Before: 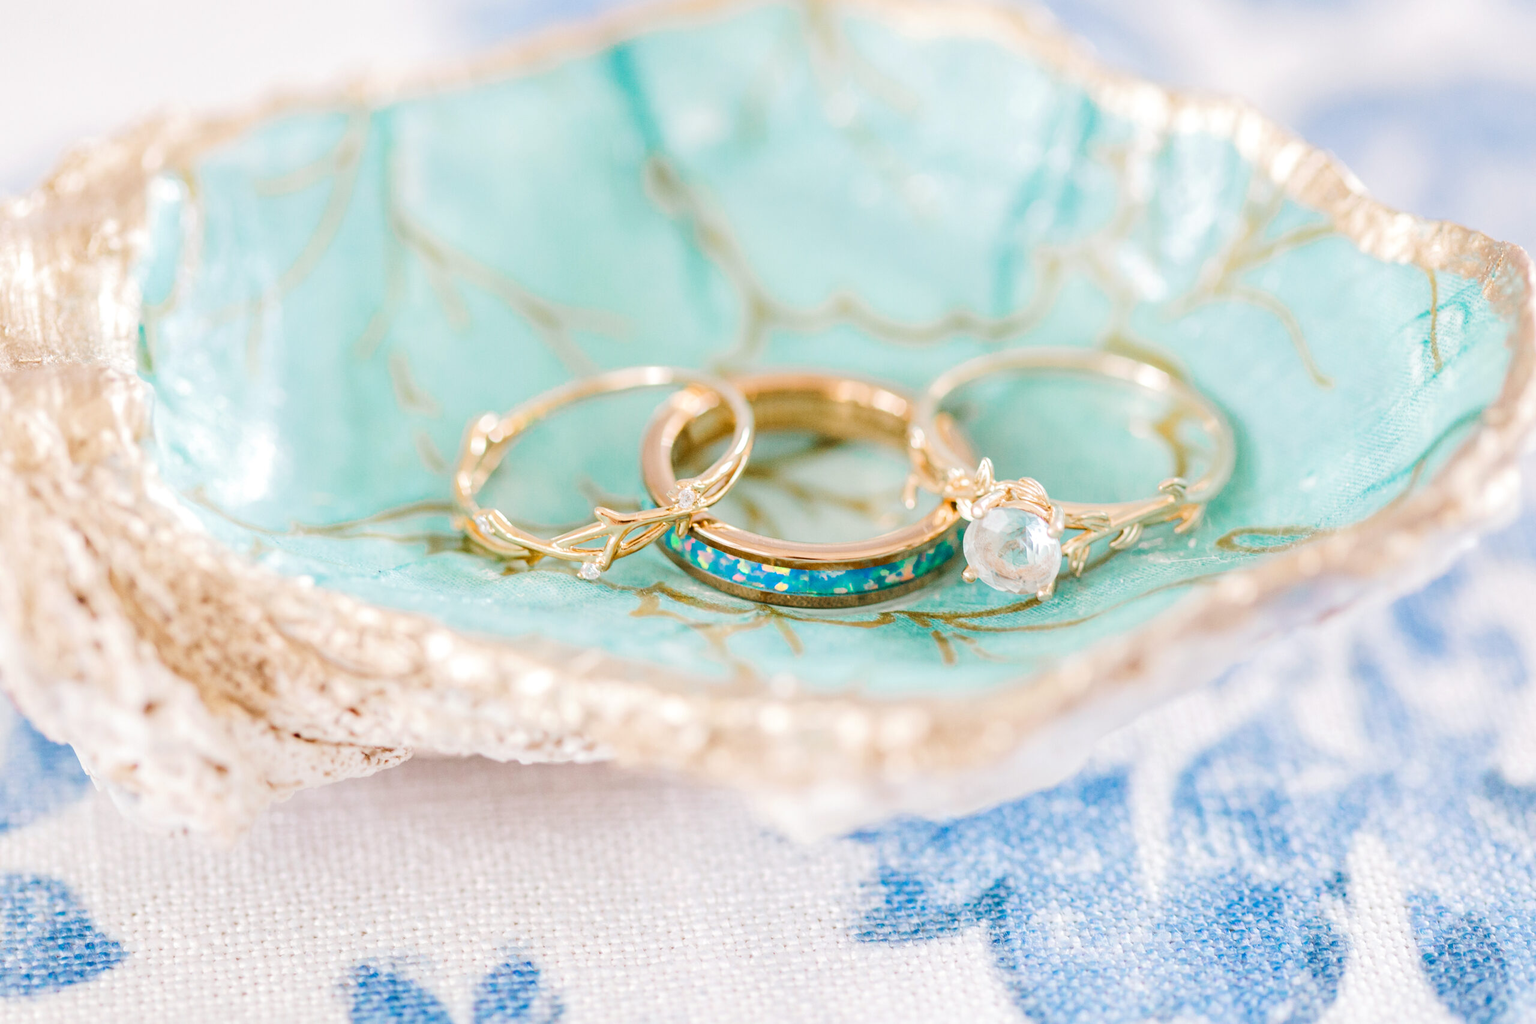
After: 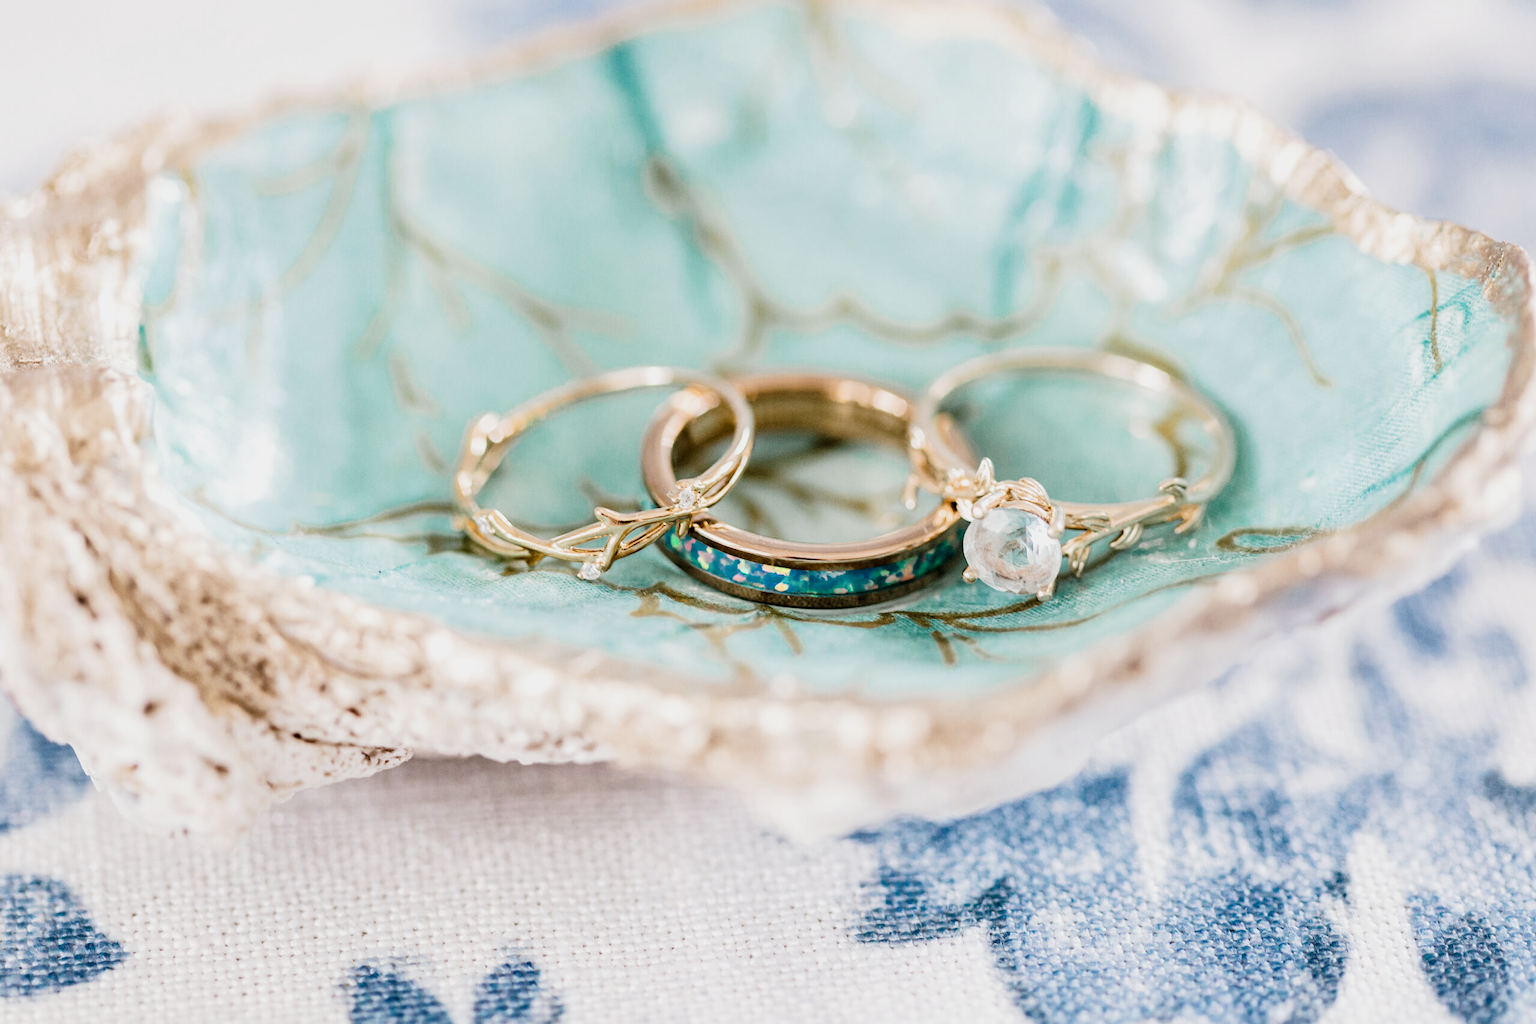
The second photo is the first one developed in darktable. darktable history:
rgb curve: curves: ch0 [(0, 0) (0.415, 0.237) (1, 1)]
filmic rgb: black relative exposure -5 EV, white relative exposure 3.5 EV, hardness 3.19, contrast 1.5, highlights saturation mix -50%
